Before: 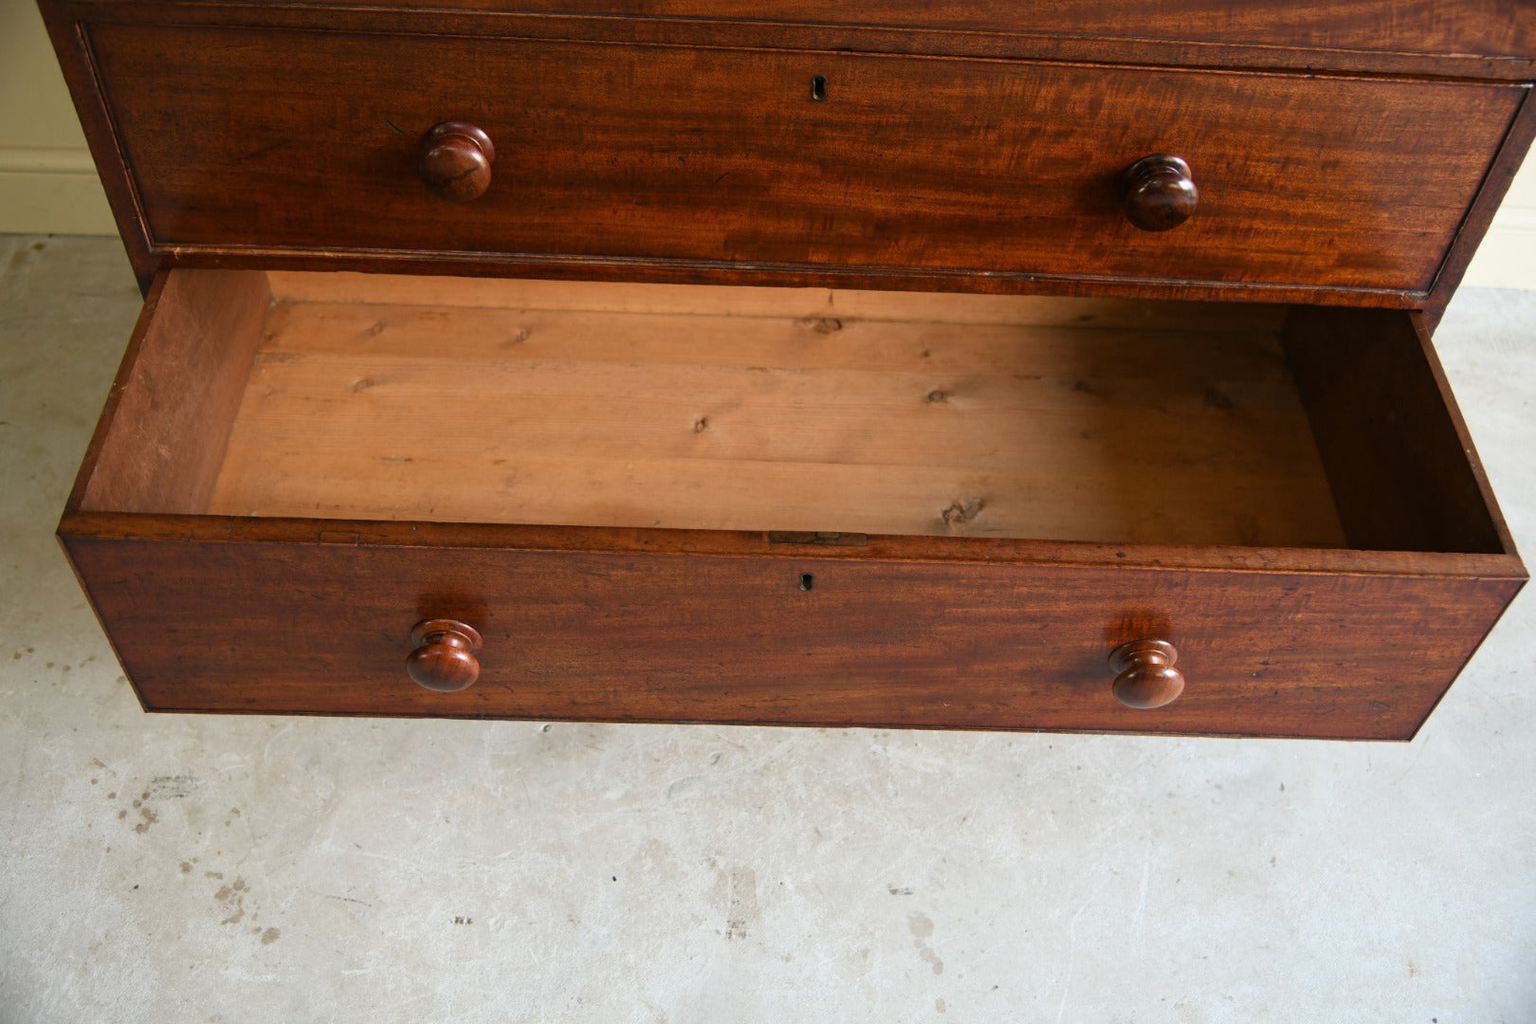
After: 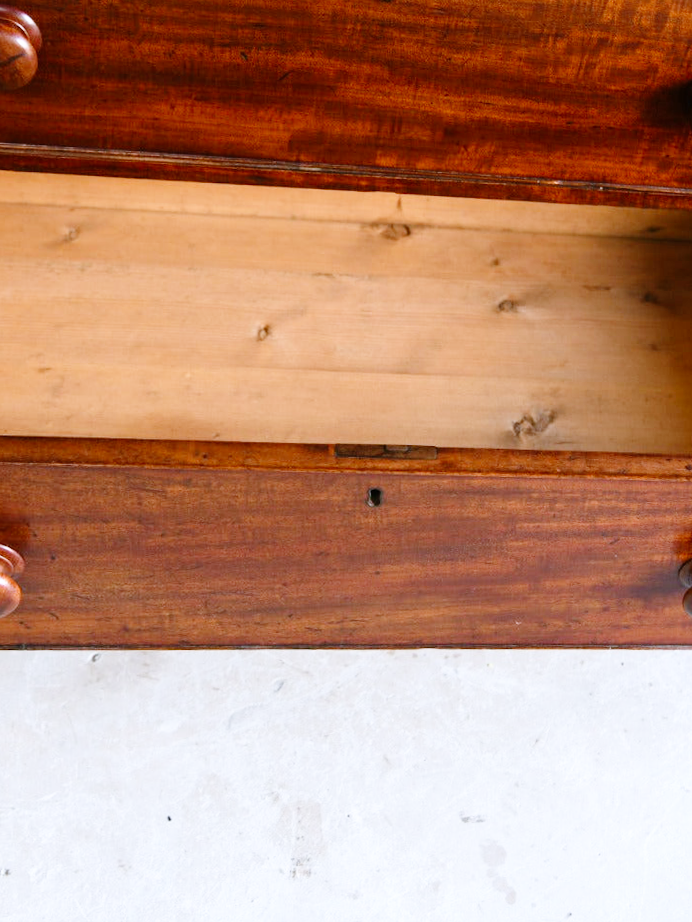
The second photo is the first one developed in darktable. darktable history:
crop: left 33.452%, top 6.025%, right 23.155%
rotate and perspective: rotation -0.013°, lens shift (vertical) -0.027, lens shift (horizontal) 0.178, crop left 0.016, crop right 0.989, crop top 0.082, crop bottom 0.918
white balance: red 0.967, blue 1.119, emerald 0.756
base curve: curves: ch0 [(0, 0) (0.008, 0.007) (0.022, 0.029) (0.048, 0.089) (0.092, 0.197) (0.191, 0.399) (0.275, 0.534) (0.357, 0.65) (0.477, 0.78) (0.542, 0.833) (0.799, 0.973) (1, 1)], preserve colors none
